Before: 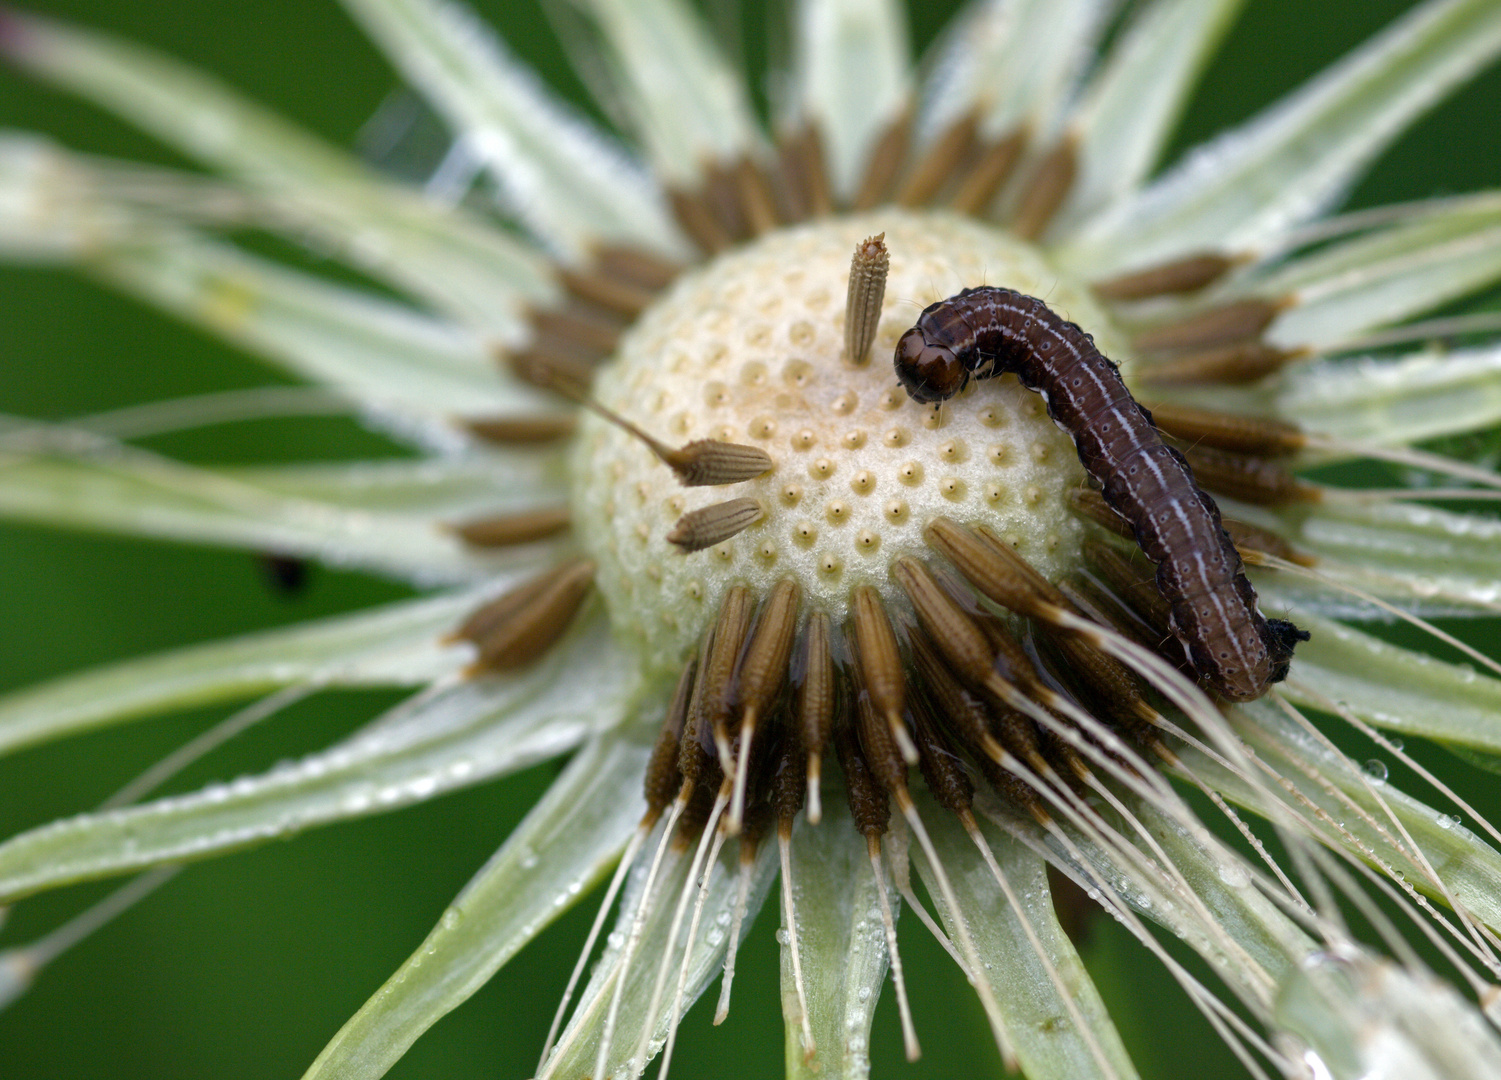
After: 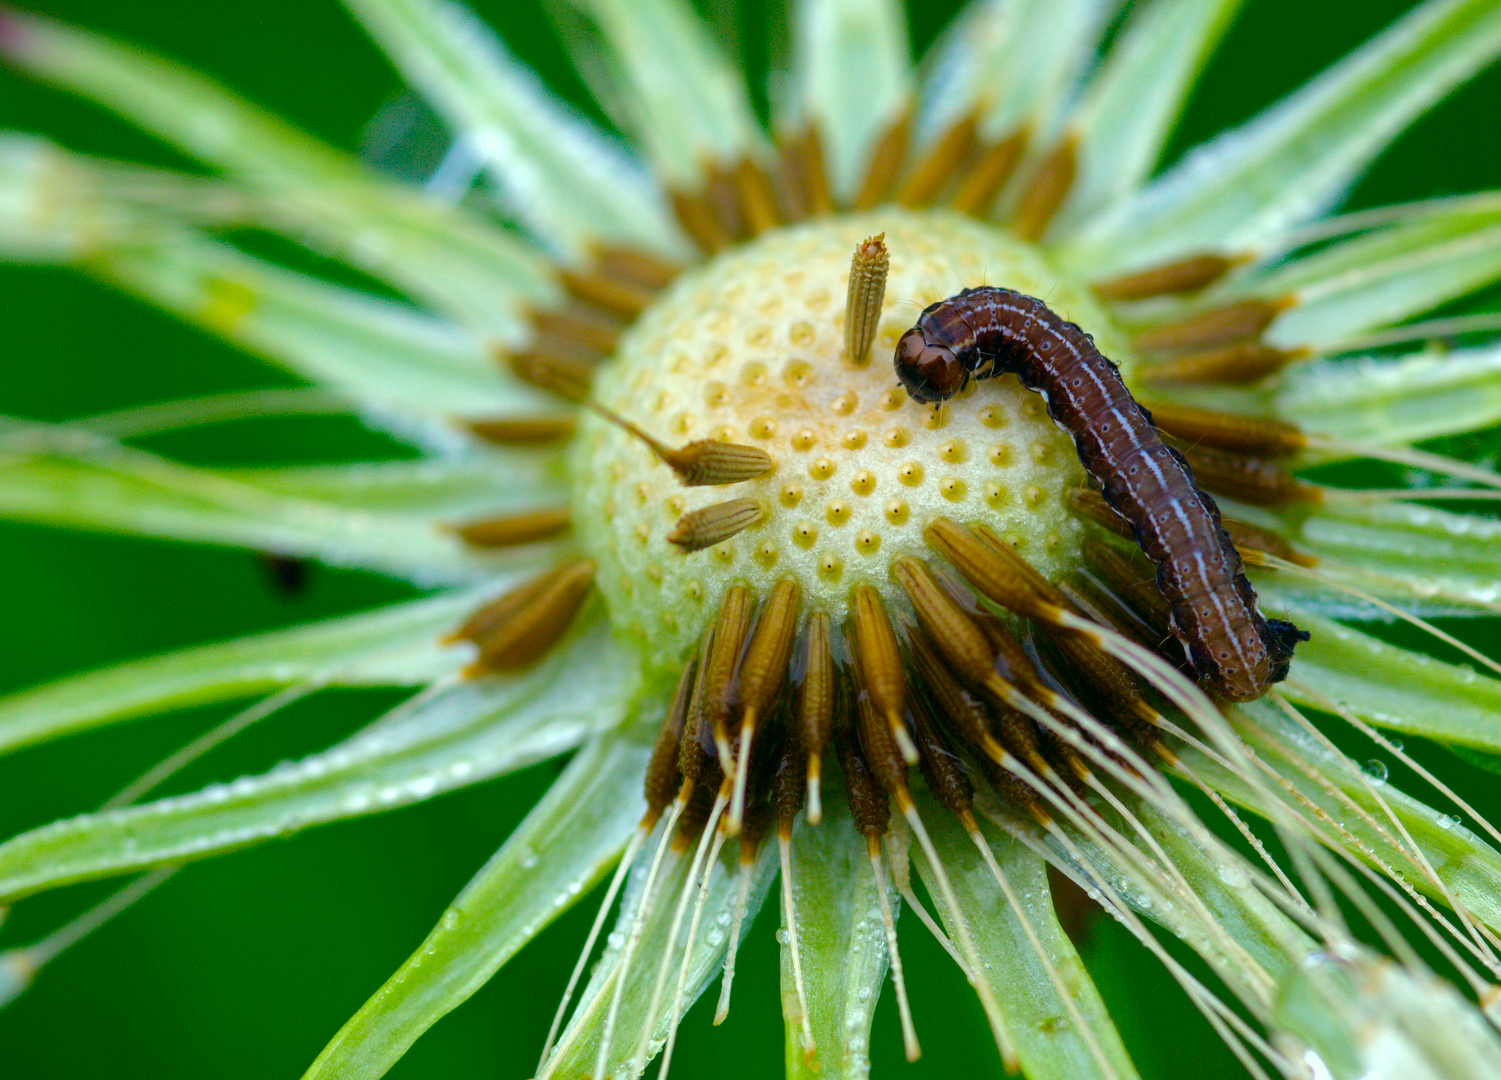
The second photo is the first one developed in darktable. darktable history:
color correction: highlights a* -7.33, highlights b* 1.26, shadows a* -3.55, saturation 1.4
color balance rgb: perceptual saturation grading › global saturation 25%, perceptual brilliance grading › mid-tones 10%, perceptual brilliance grading › shadows 15%, global vibrance 20%
